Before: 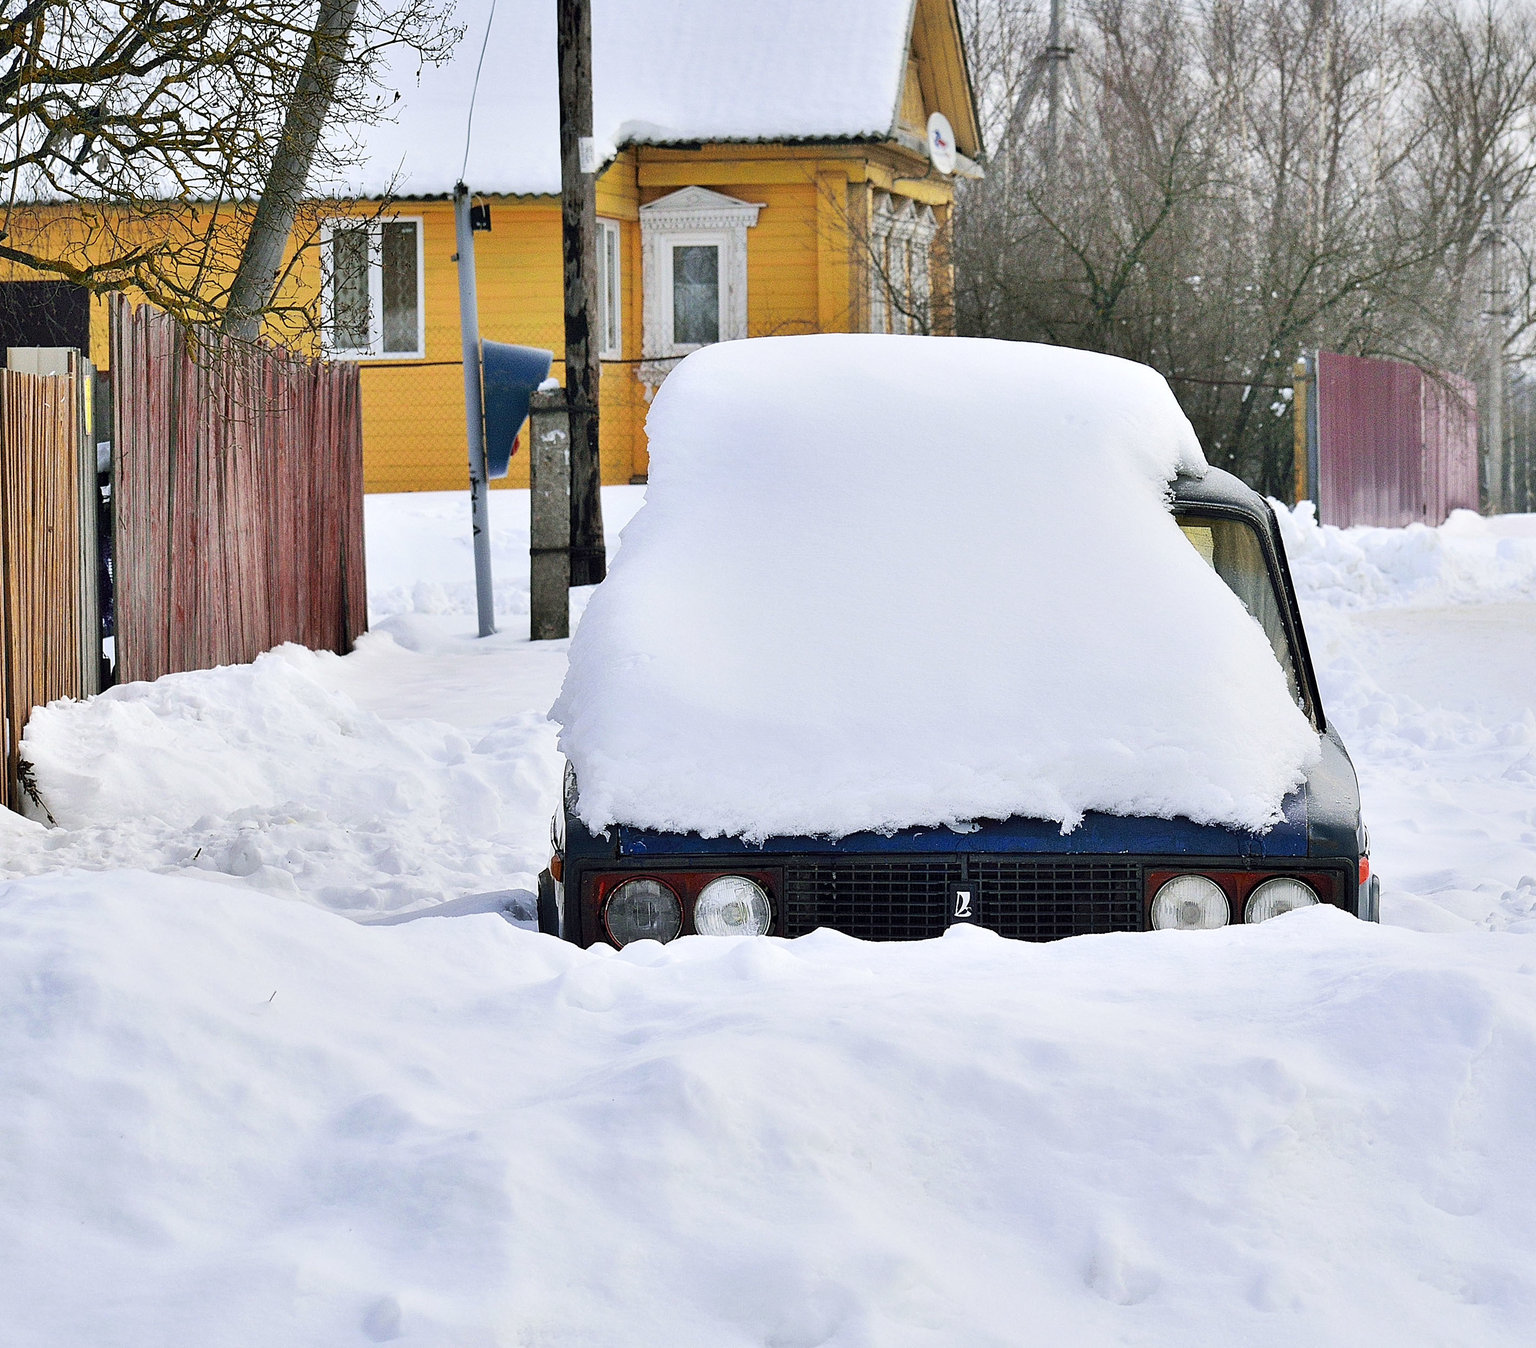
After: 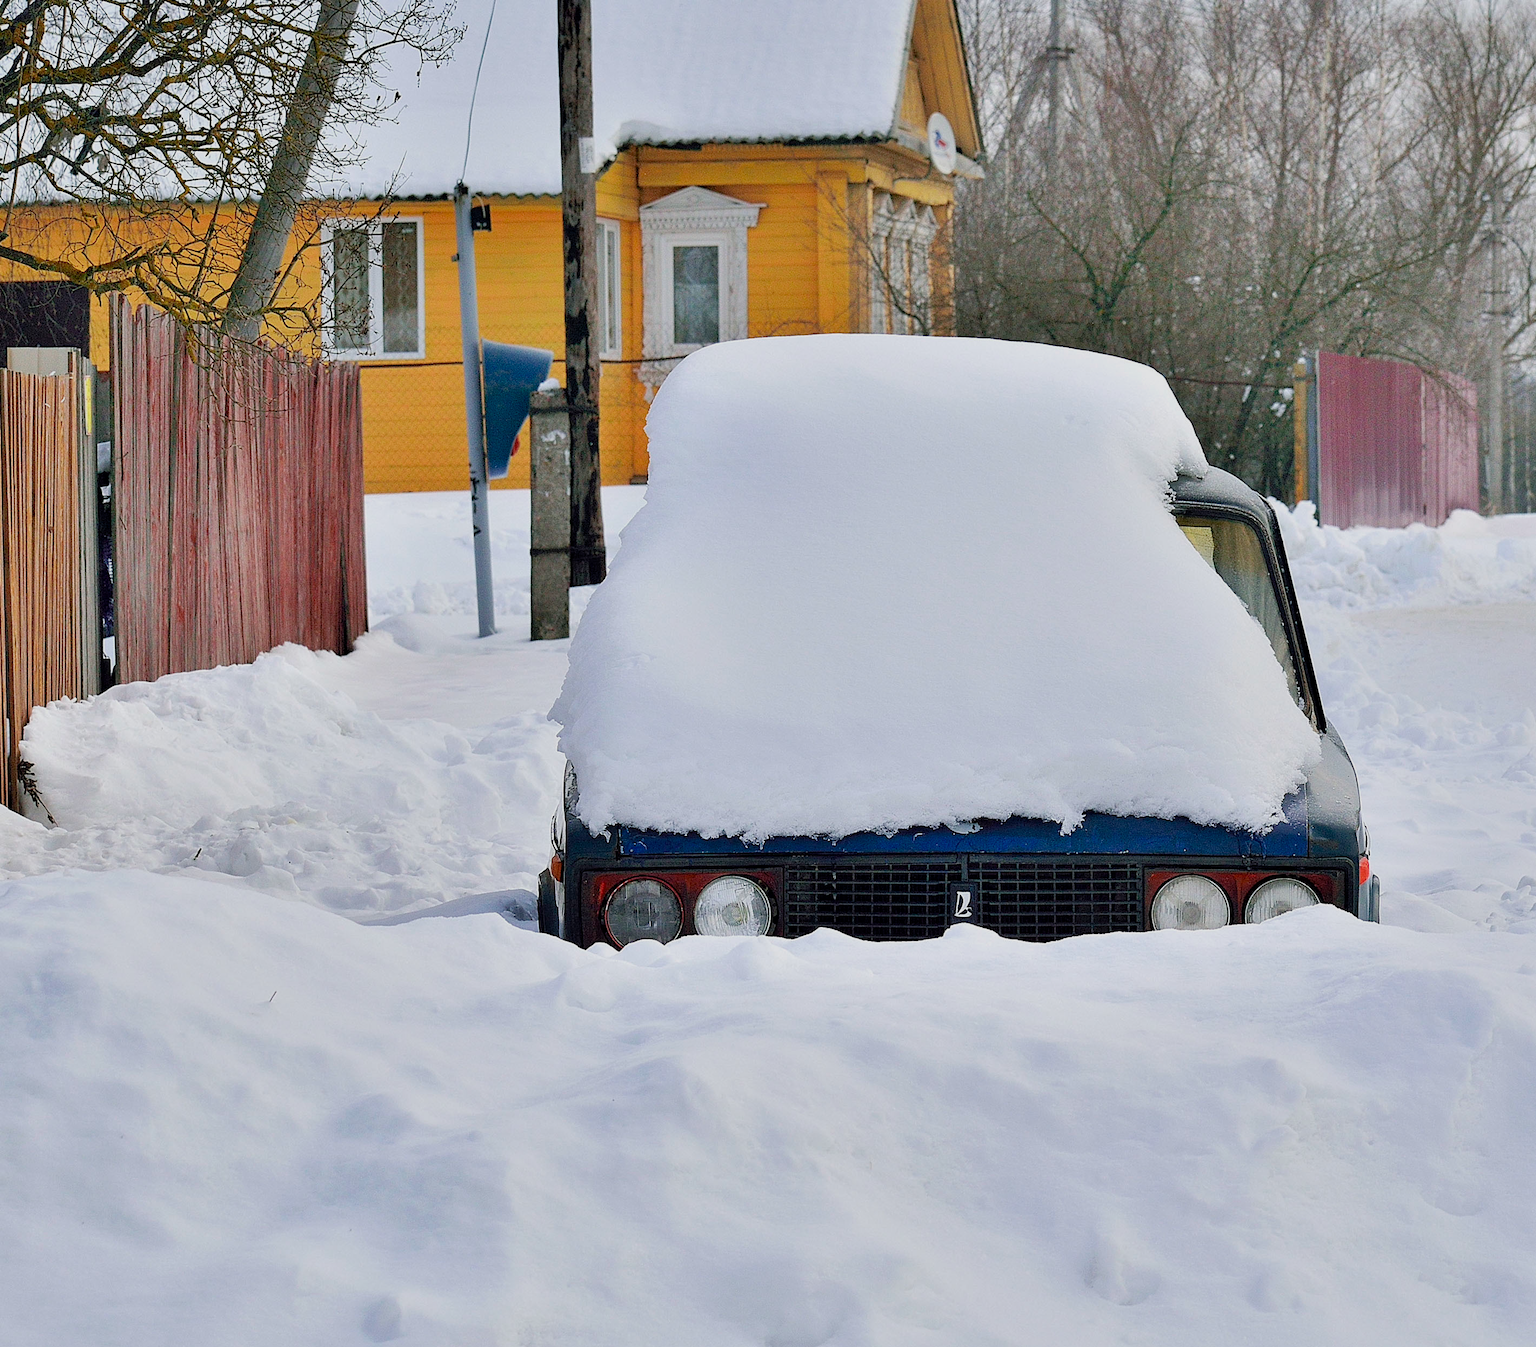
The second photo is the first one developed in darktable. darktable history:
tone equalizer: -8 EV 0.22 EV, -7 EV 0.417 EV, -6 EV 0.416 EV, -5 EV 0.226 EV, -3 EV -0.25 EV, -2 EV -0.407 EV, -1 EV -0.436 EV, +0 EV -0.242 EV, edges refinement/feathering 500, mask exposure compensation -1.57 EV, preserve details no
